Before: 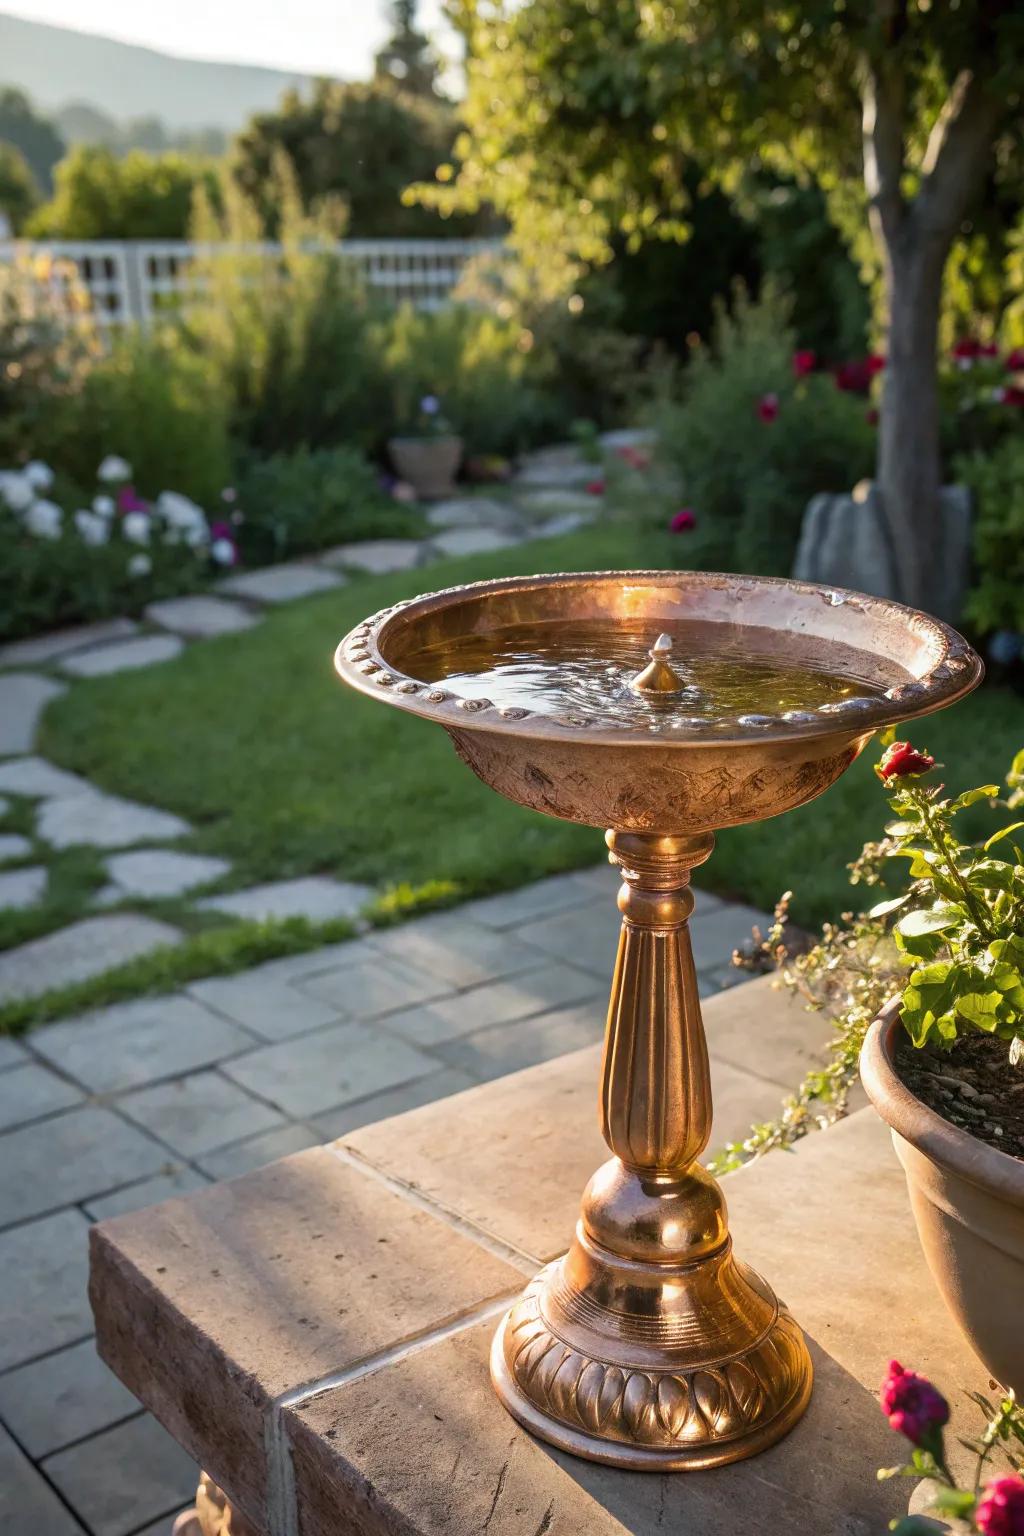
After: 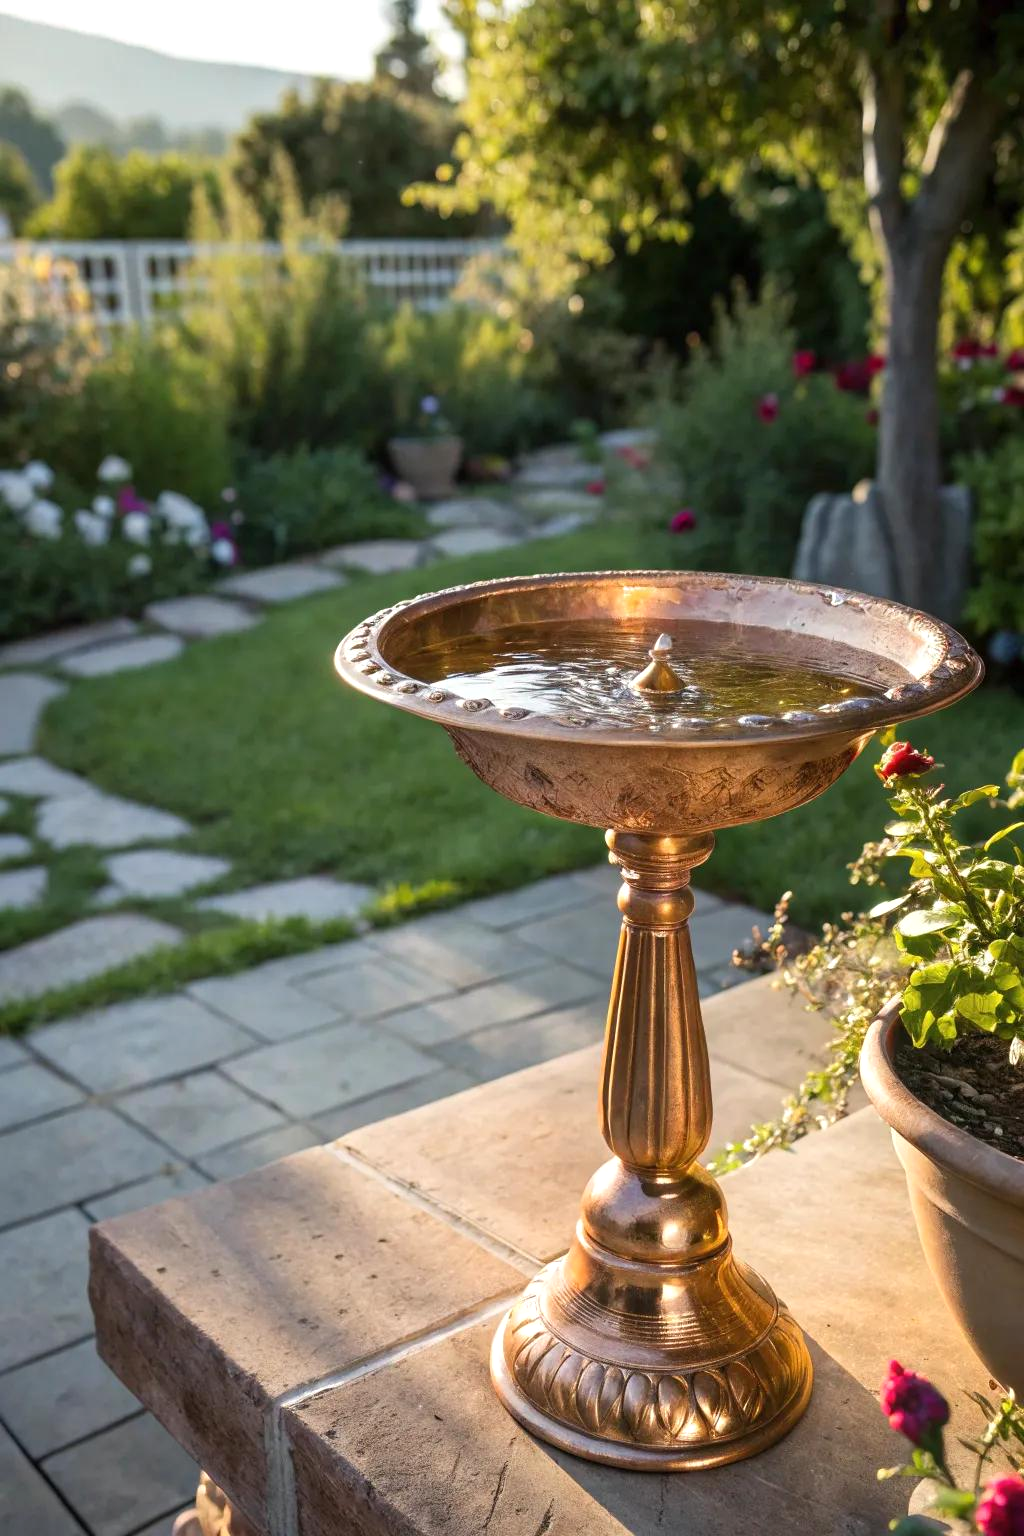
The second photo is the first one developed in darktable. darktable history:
exposure: exposure 0.189 EV, compensate highlight preservation false
